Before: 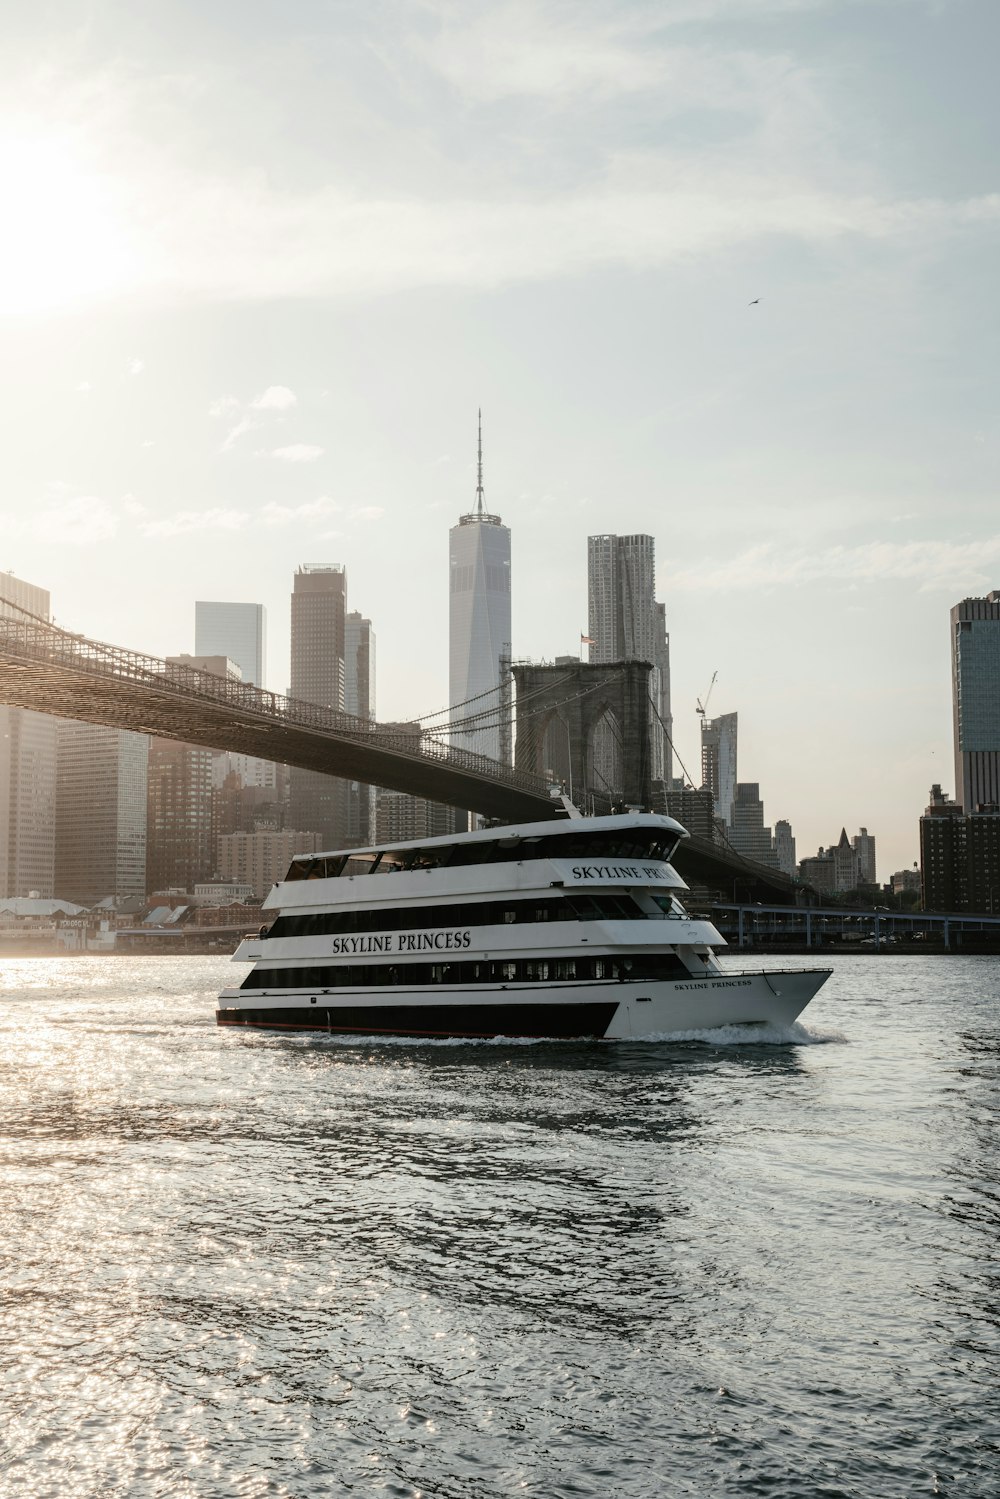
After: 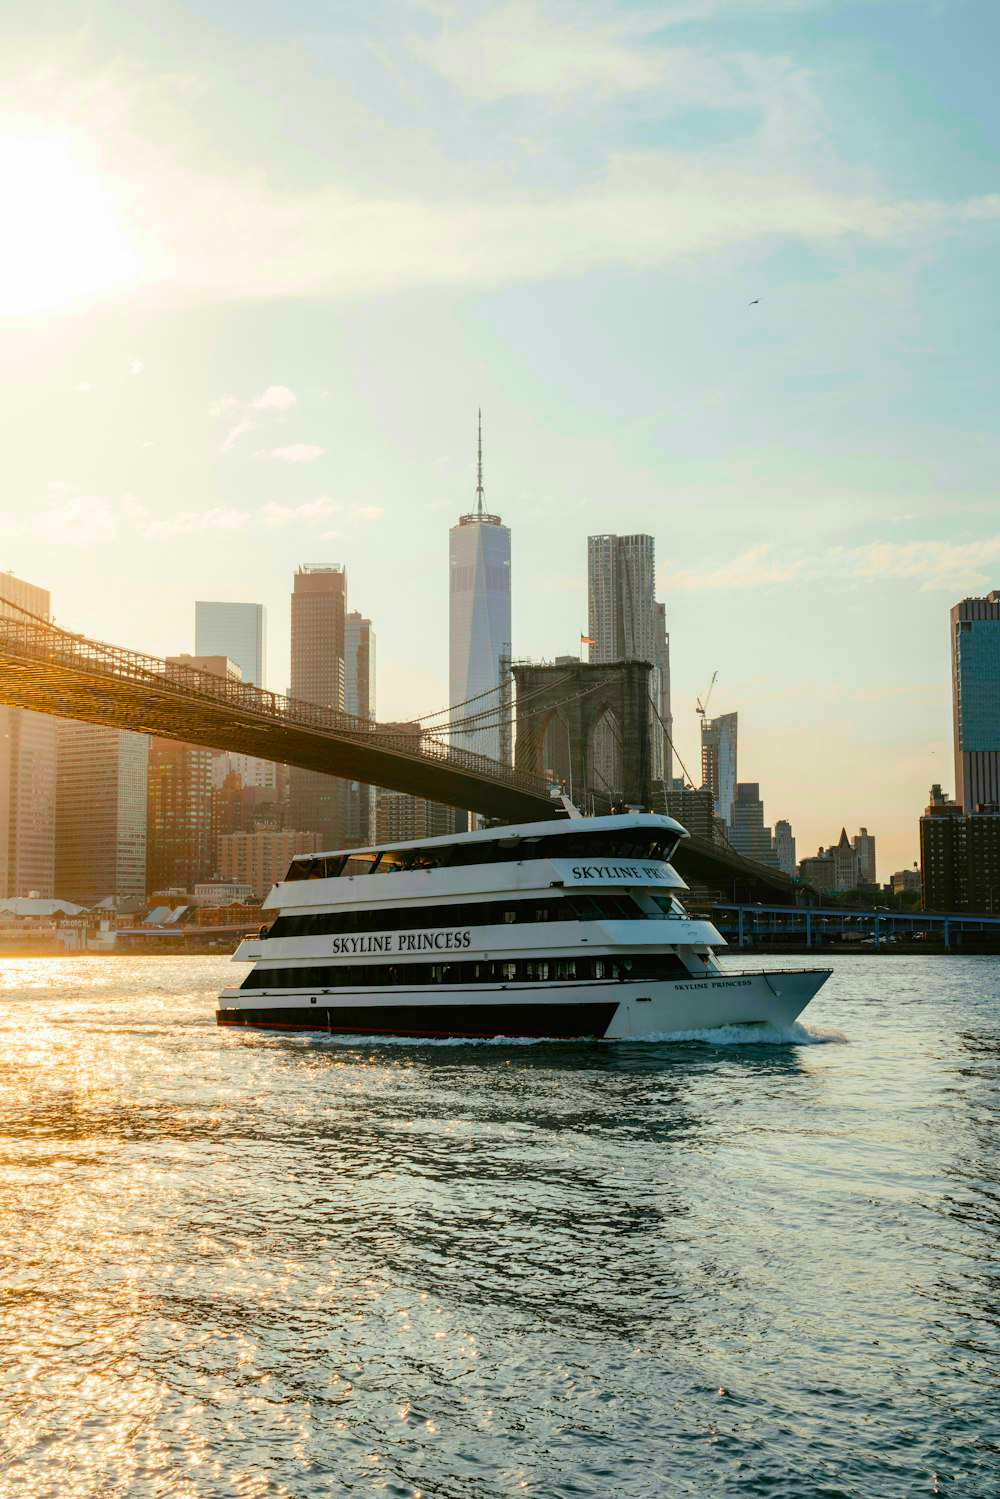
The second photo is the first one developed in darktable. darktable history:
color balance rgb: linear chroma grading › global chroma 9.809%, perceptual saturation grading › global saturation 65.418%, perceptual saturation grading › highlights 48.95%, perceptual saturation grading › shadows 29.95%, global vibrance 24.672%
